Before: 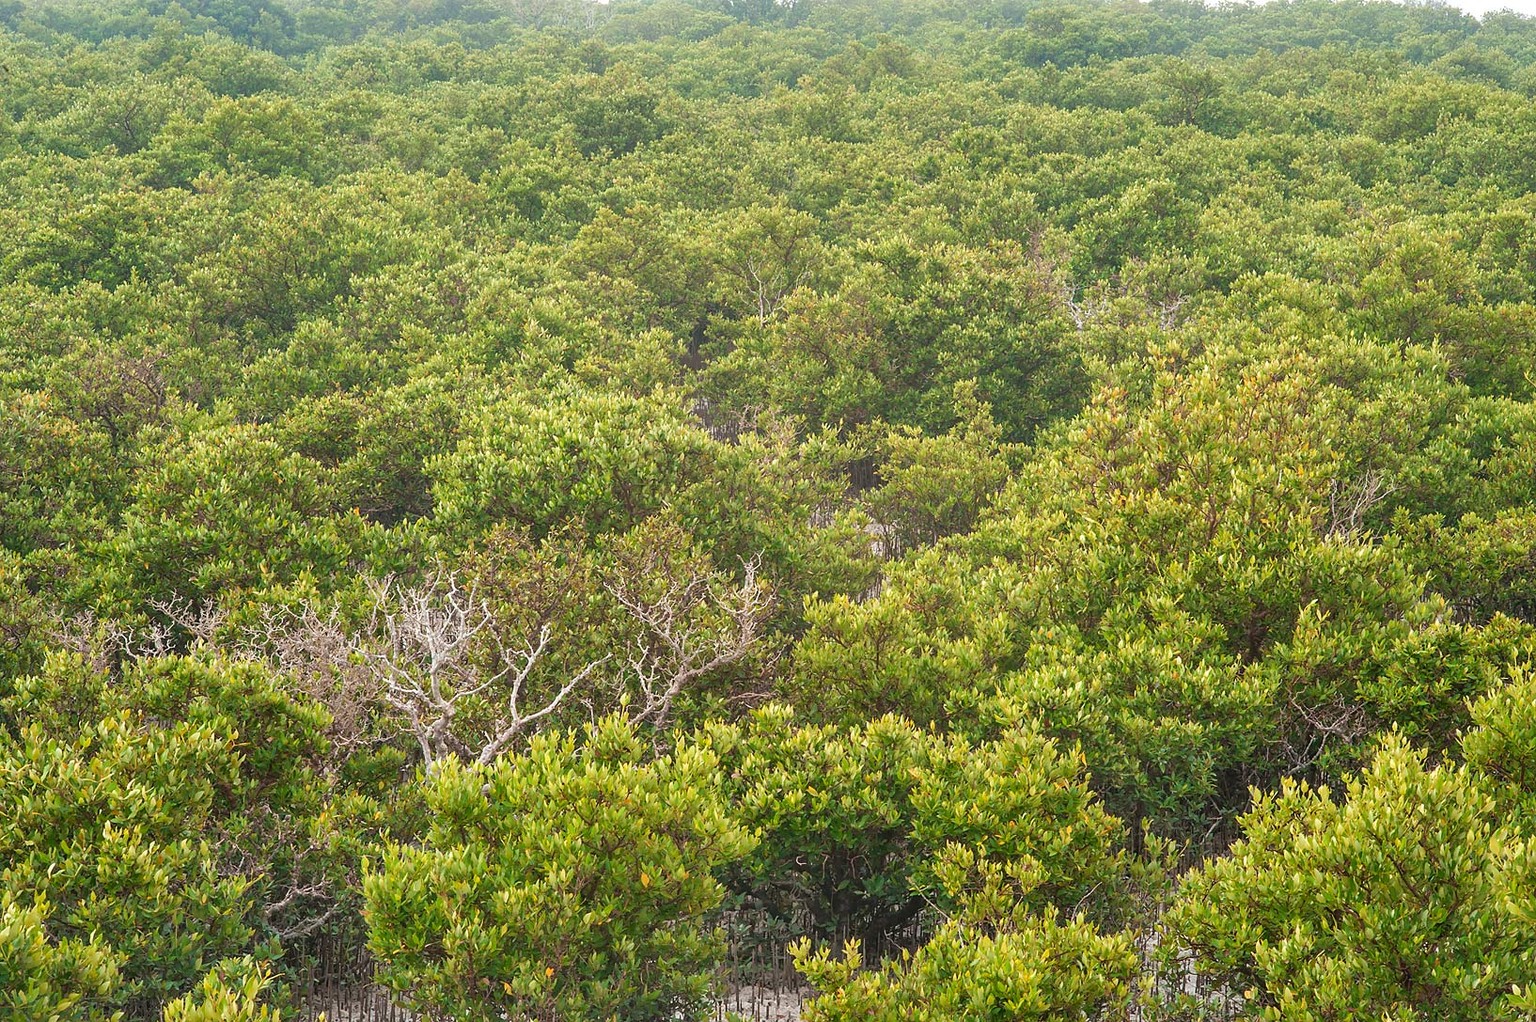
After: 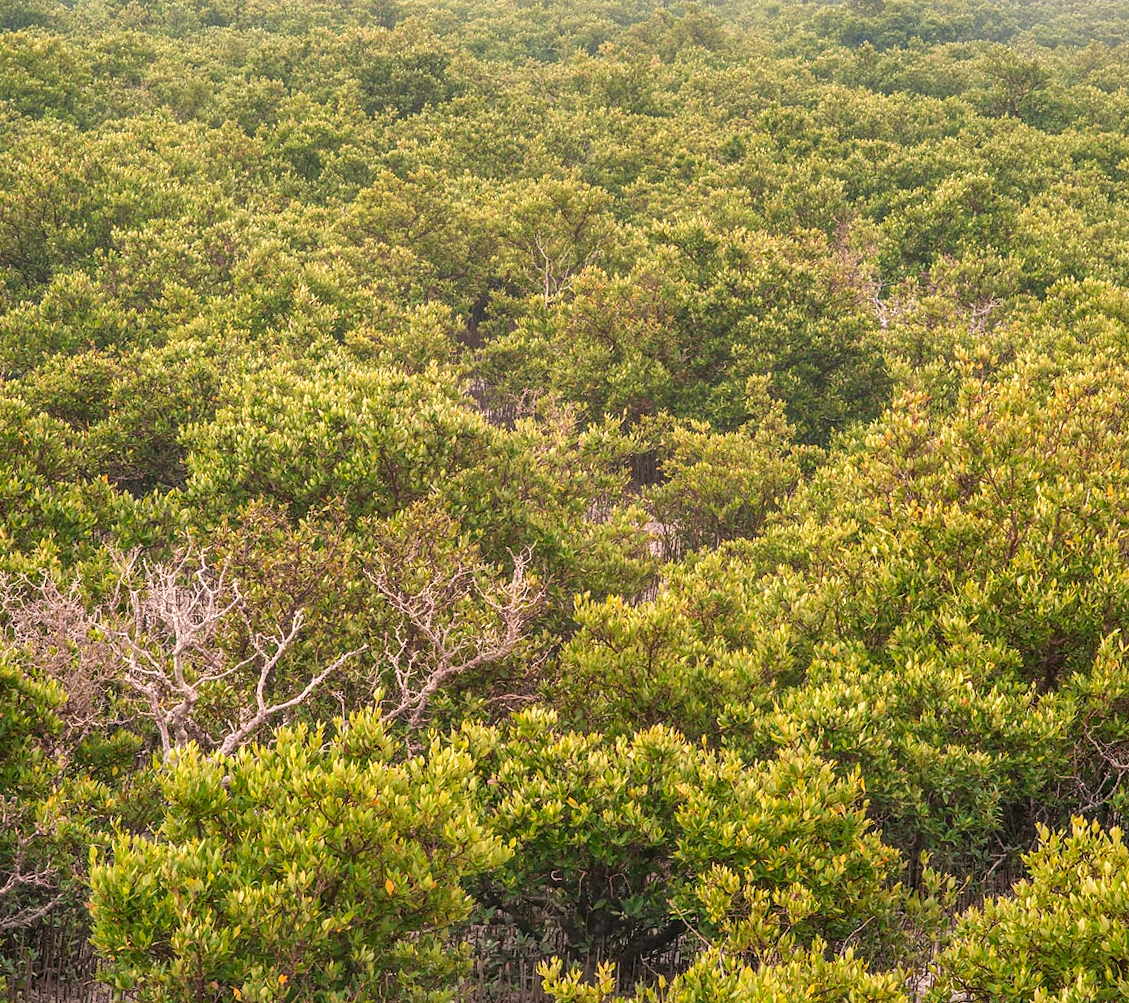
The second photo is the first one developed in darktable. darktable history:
color correction: highlights a* 12.62, highlights b* 5.47
crop and rotate: angle -3.19°, left 14.172%, top 0.02%, right 11.057%, bottom 0.048%
local contrast: on, module defaults
